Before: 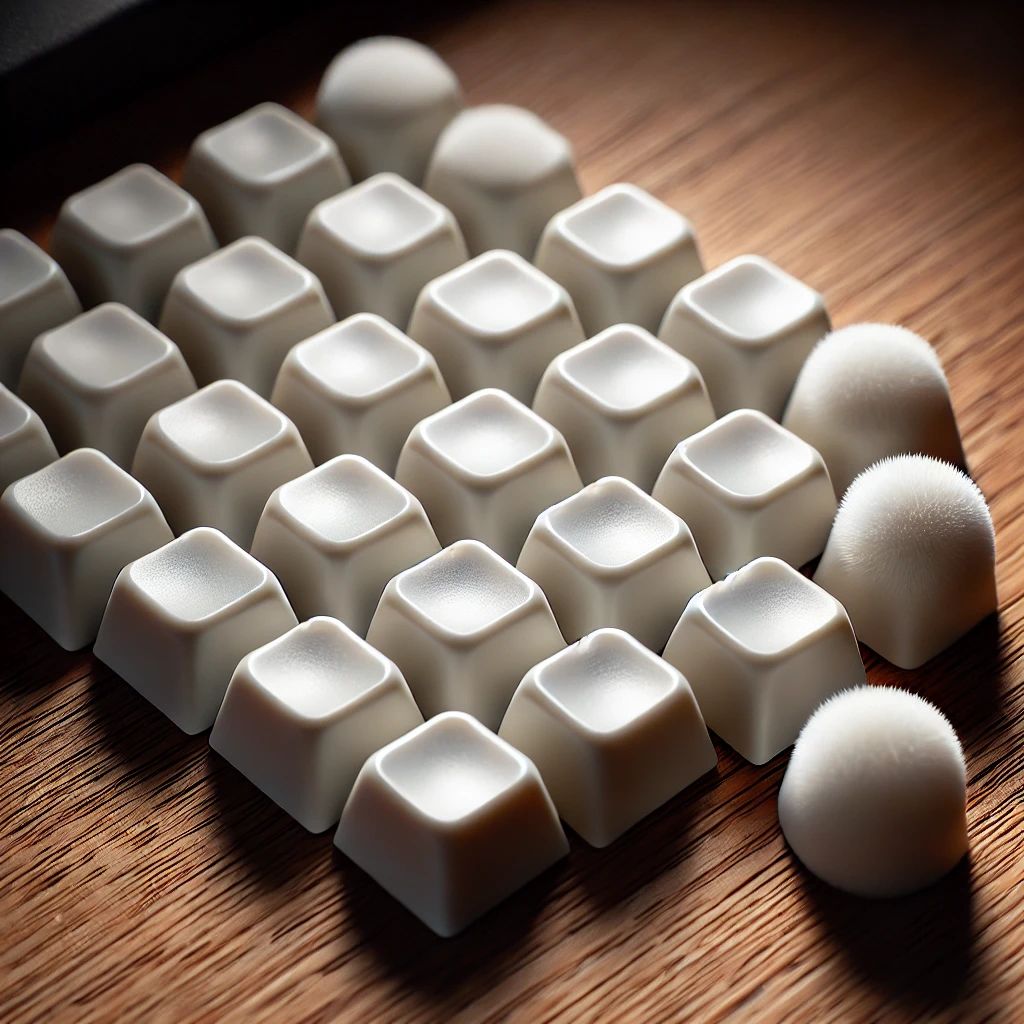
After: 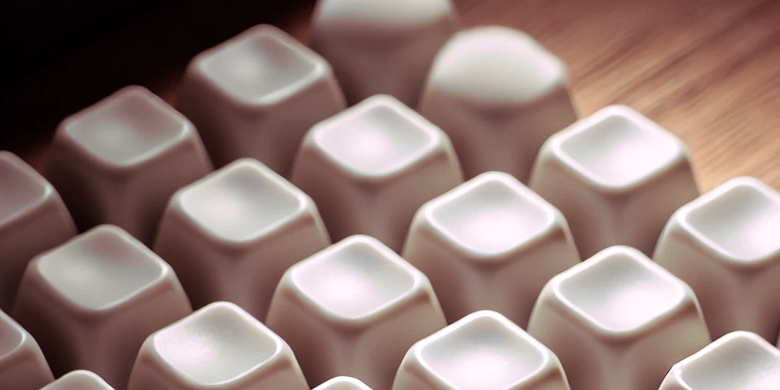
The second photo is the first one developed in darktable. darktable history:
crop: left 0.579%, top 7.627%, right 23.167%, bottom 54.275%
tone equalizer: on, module defaults
split-toning: highlights › hue 298.8°, highlights › saturation 0.73, compress 41.76%
